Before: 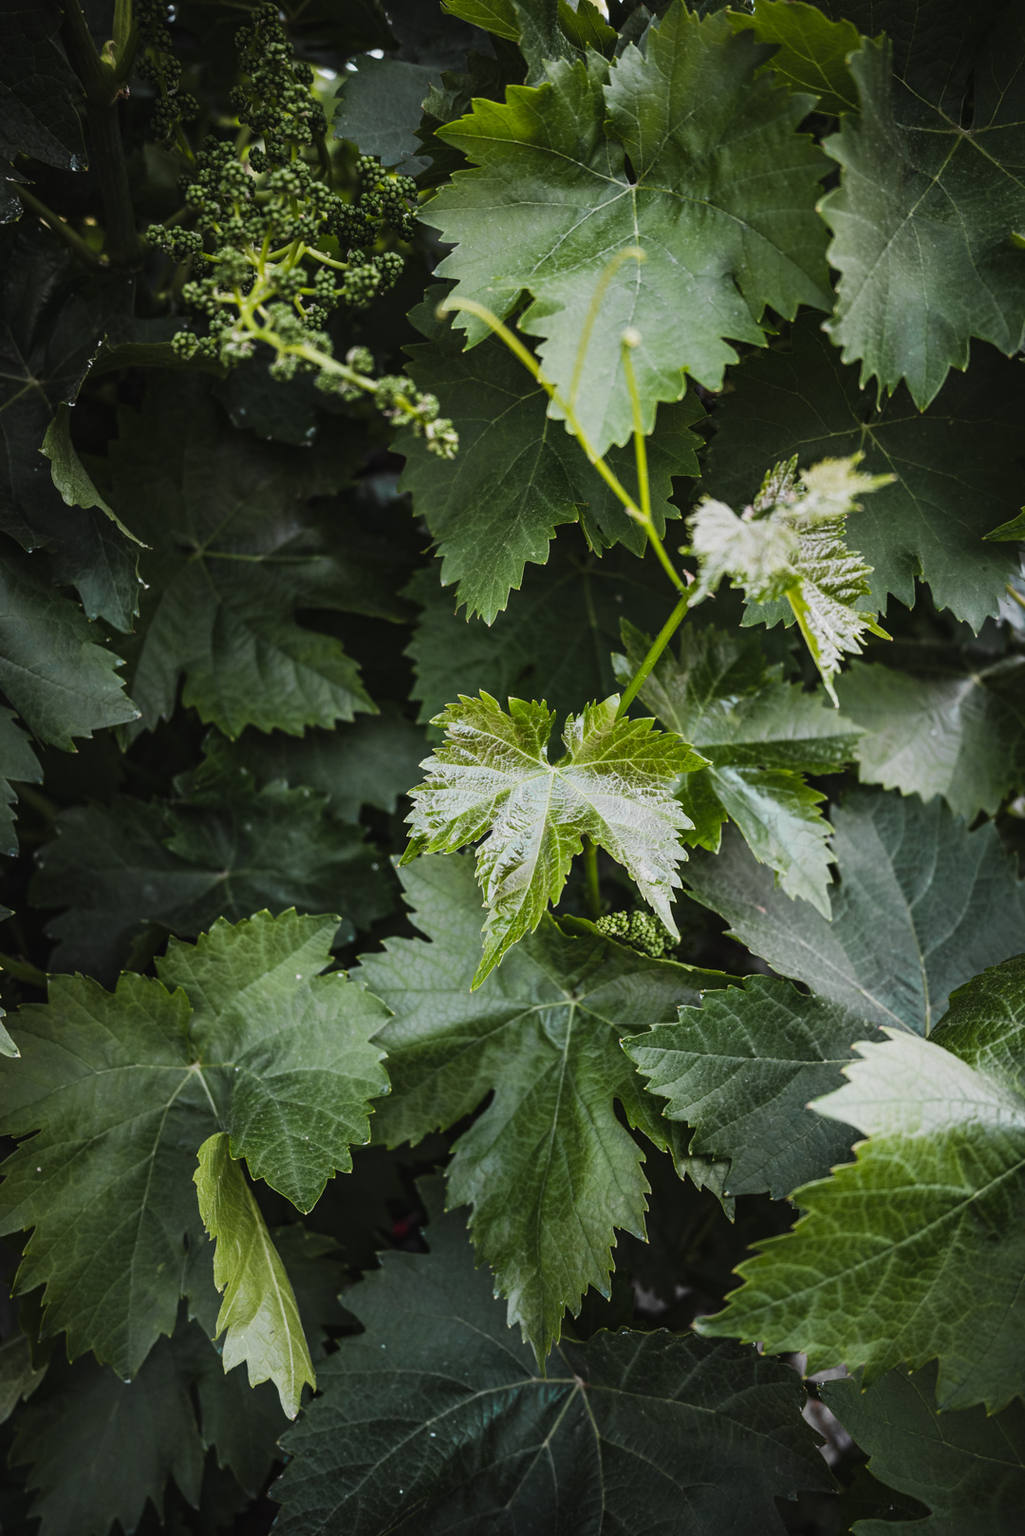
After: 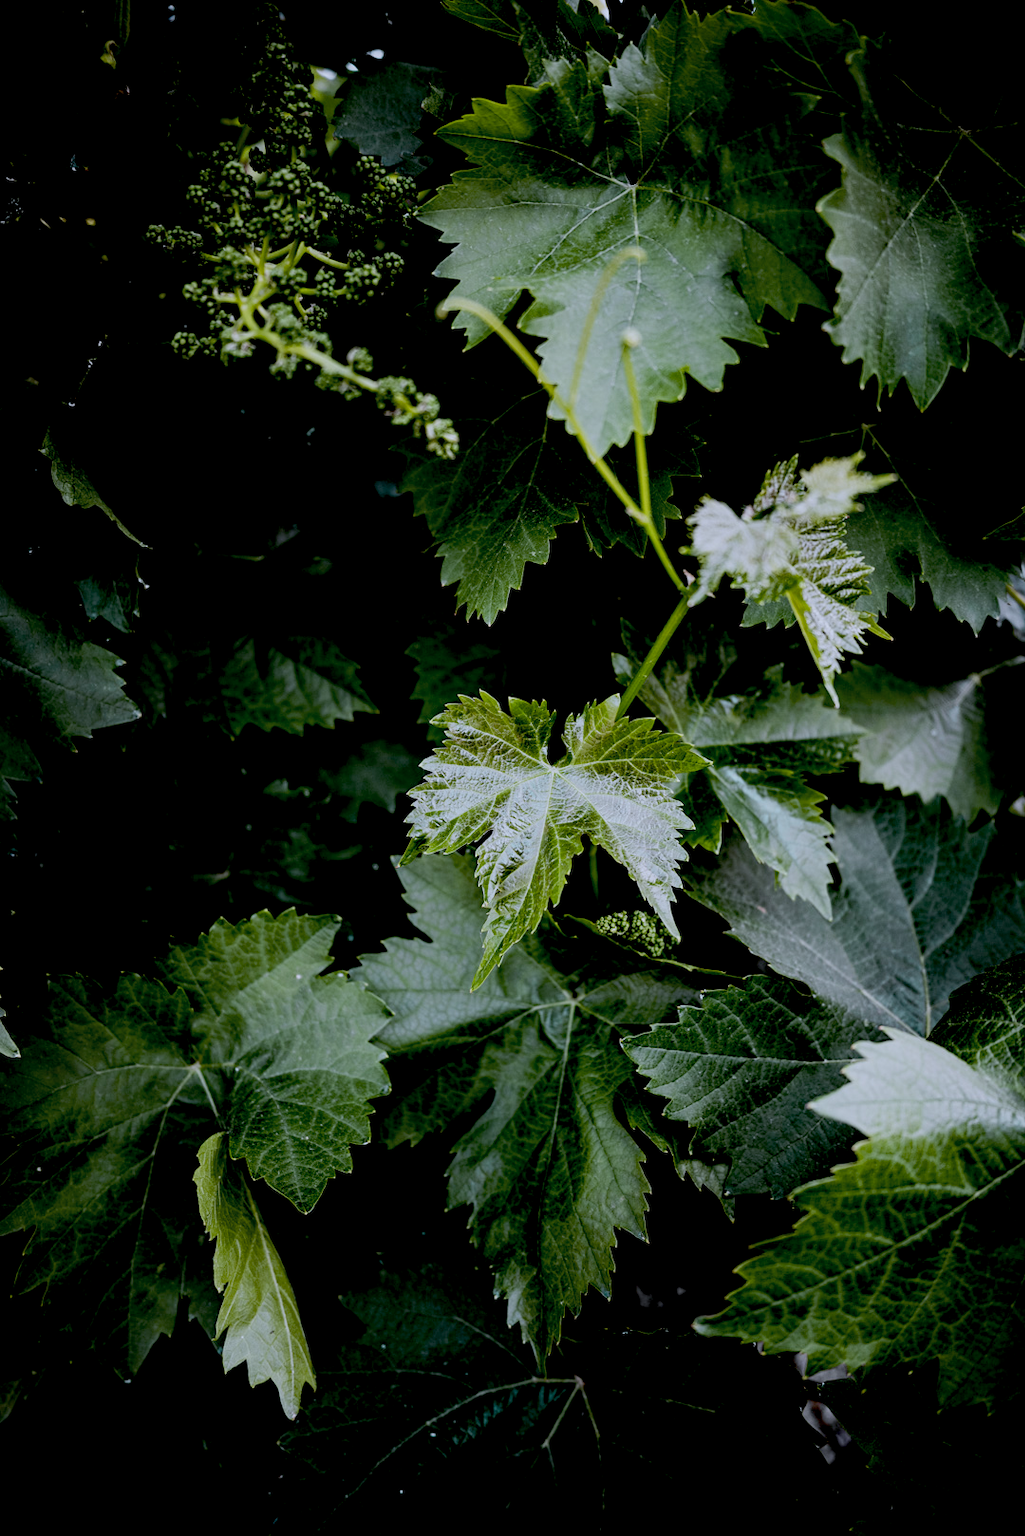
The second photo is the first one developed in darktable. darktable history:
exposure: black level correction 0.046, exposure -0.228 EV, compensate highlight preservation false
vignetting: brightness -0.233, saturation 0.141
color calibration: illuminant as shot in camera, x 0.37, y 0.382, temperature 4313.32 K
color correction: saturation 0.8
